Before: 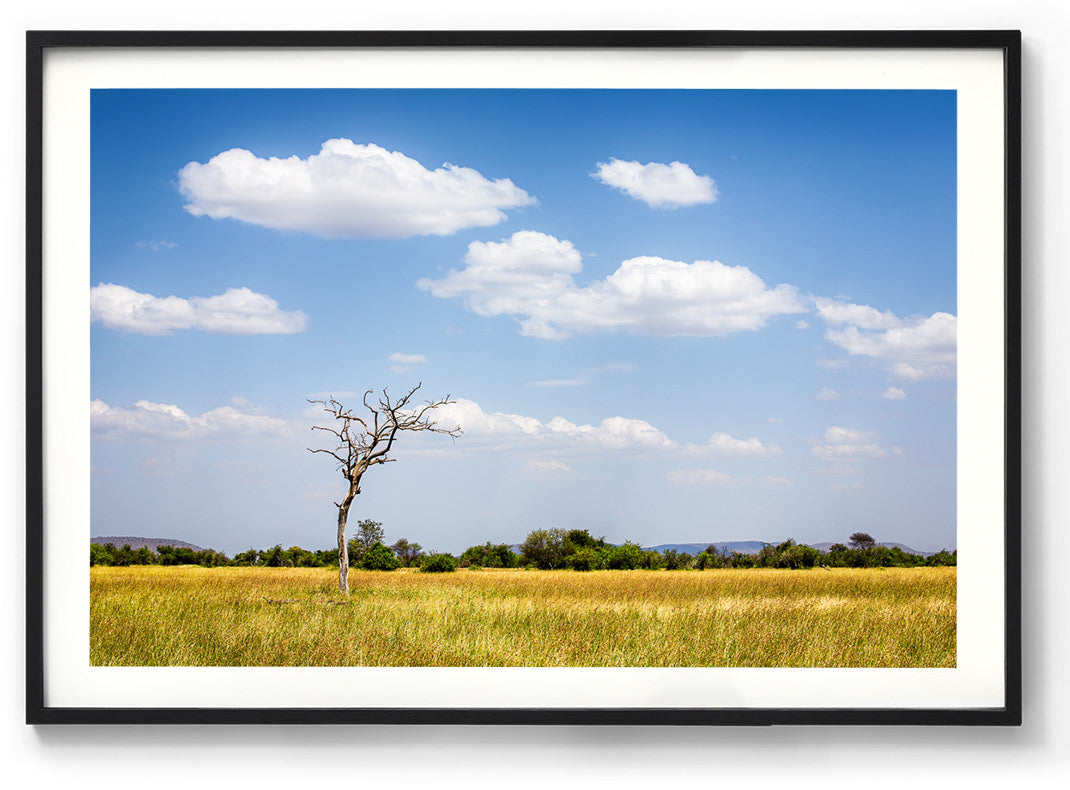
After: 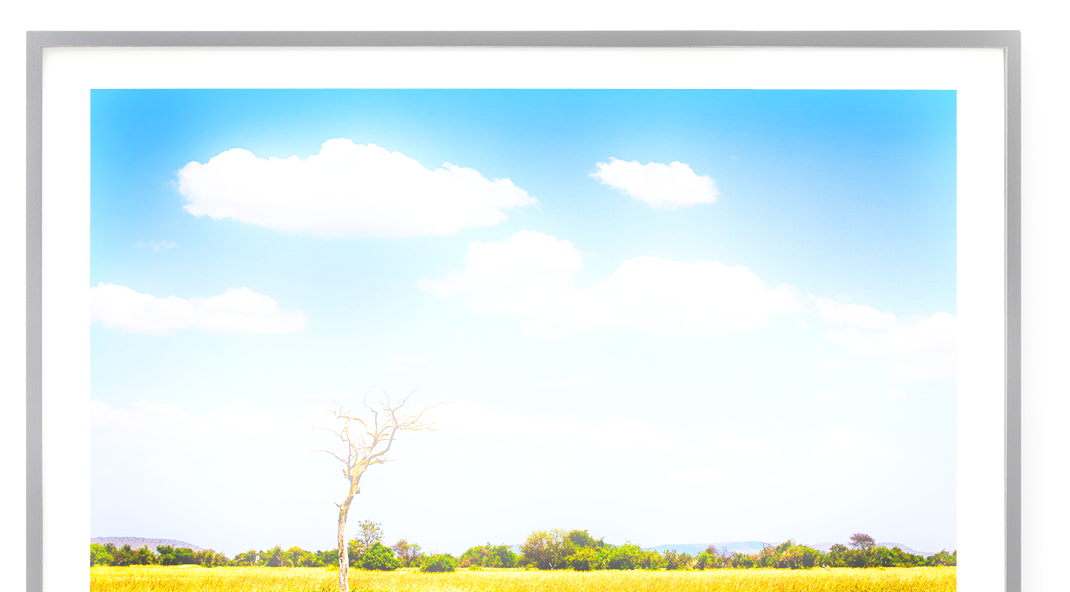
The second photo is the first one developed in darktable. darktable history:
base curve: curves: ch0 [(0, 0.003) (0.001, 0.002) (0.006, 0.004) (0.02, 0.022) (0.048, 0.086) (0.094, 0.234) (0.162, 0.431) (0.258, 0.629) (0.385, 0.8) (0.548, 0.918) (0.751, 0.988) (1, 1)], preserve colors none
crop: bottom 24.988%
bloom: size 9%, threshold 100%, strength 7%
